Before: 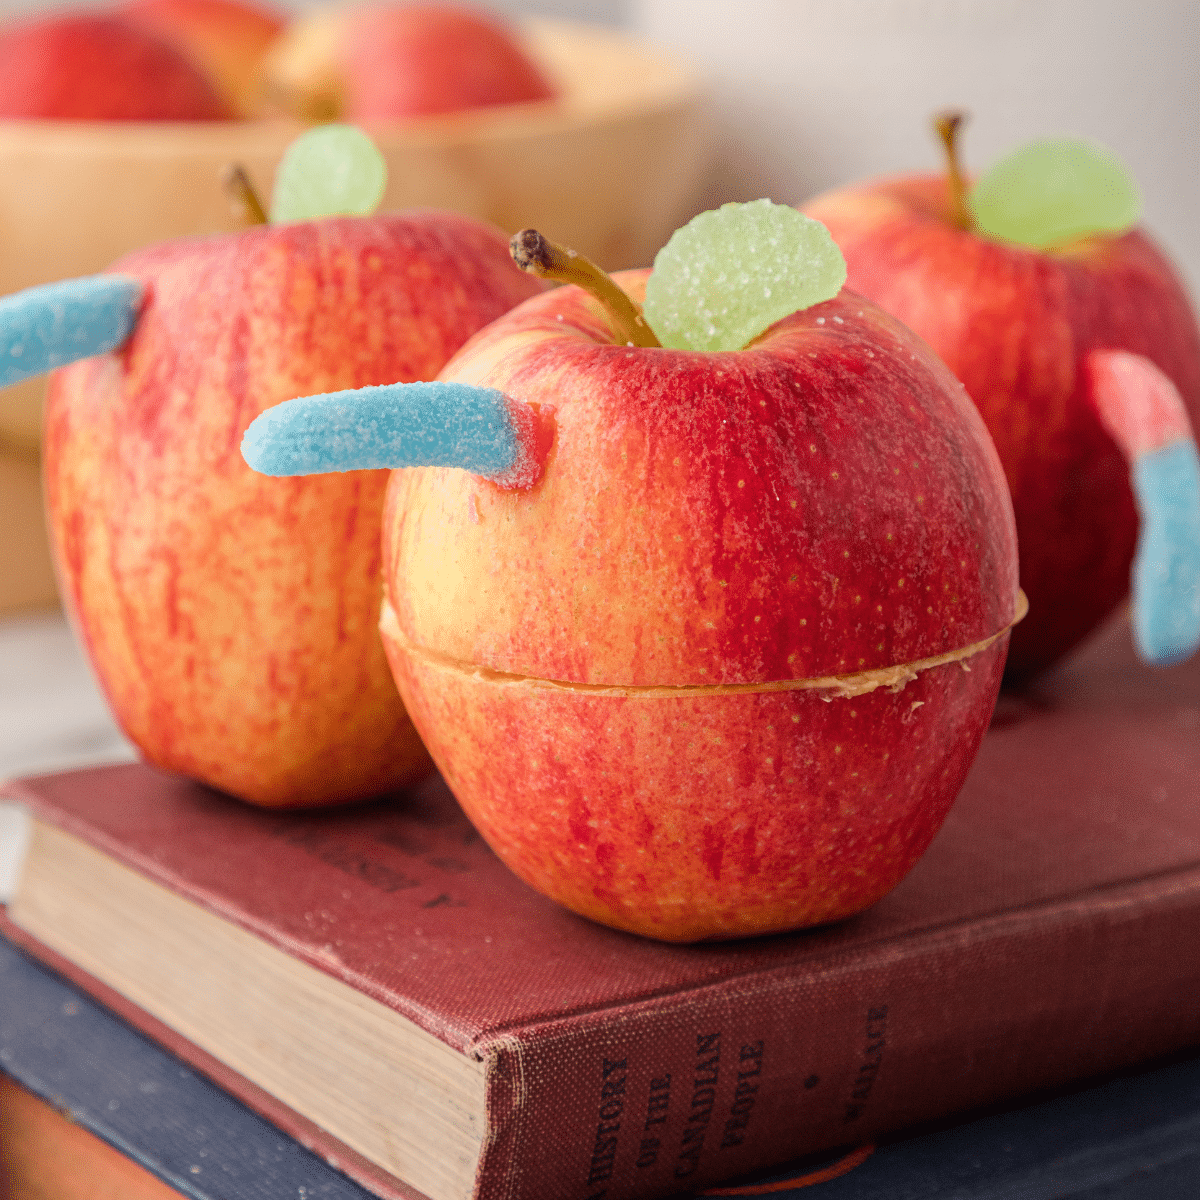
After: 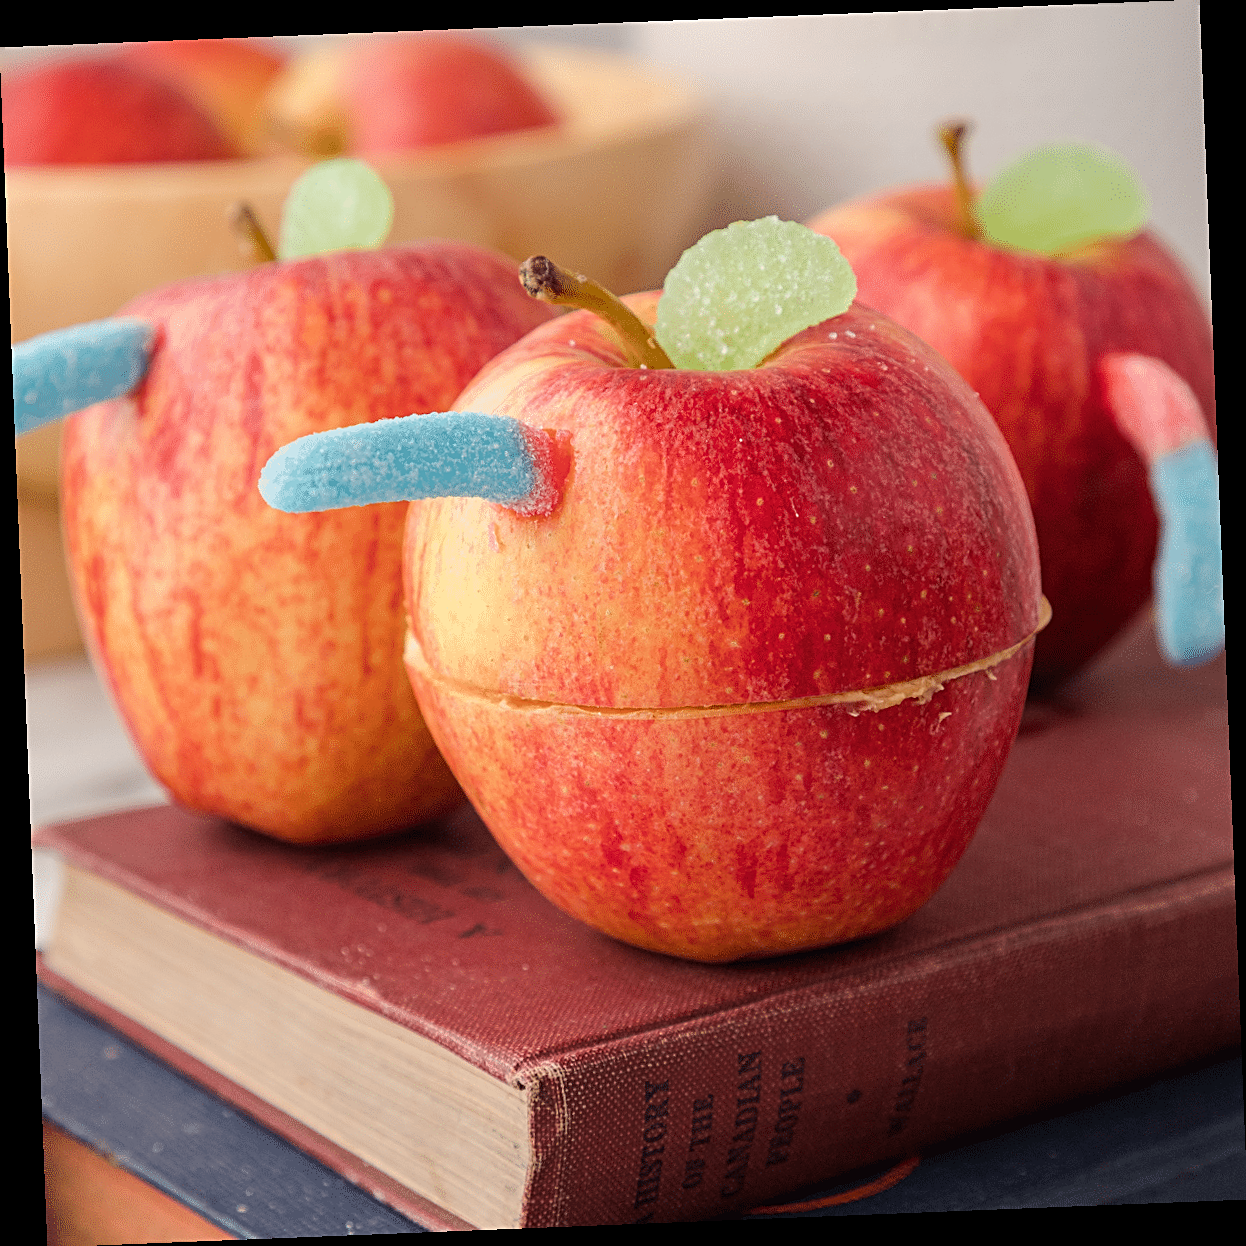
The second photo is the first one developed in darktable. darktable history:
rotate and perspective: rotation -2.29°, automatic cropping off
sharpen: on, module defaults
